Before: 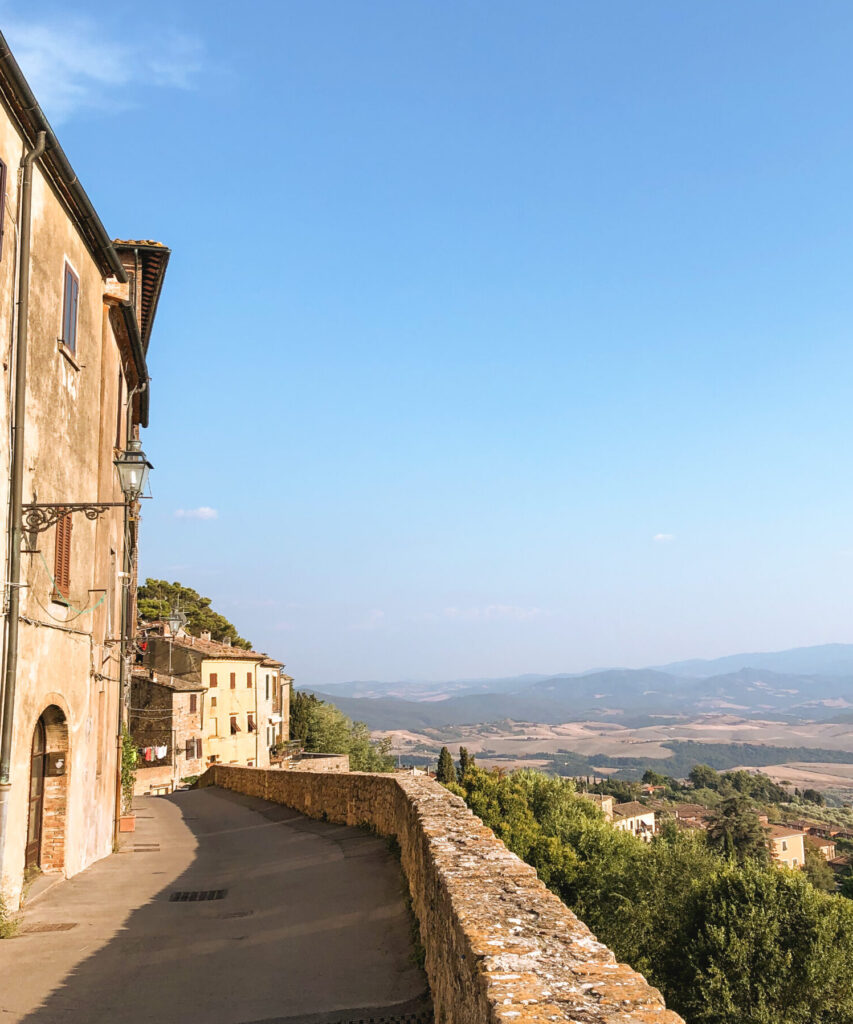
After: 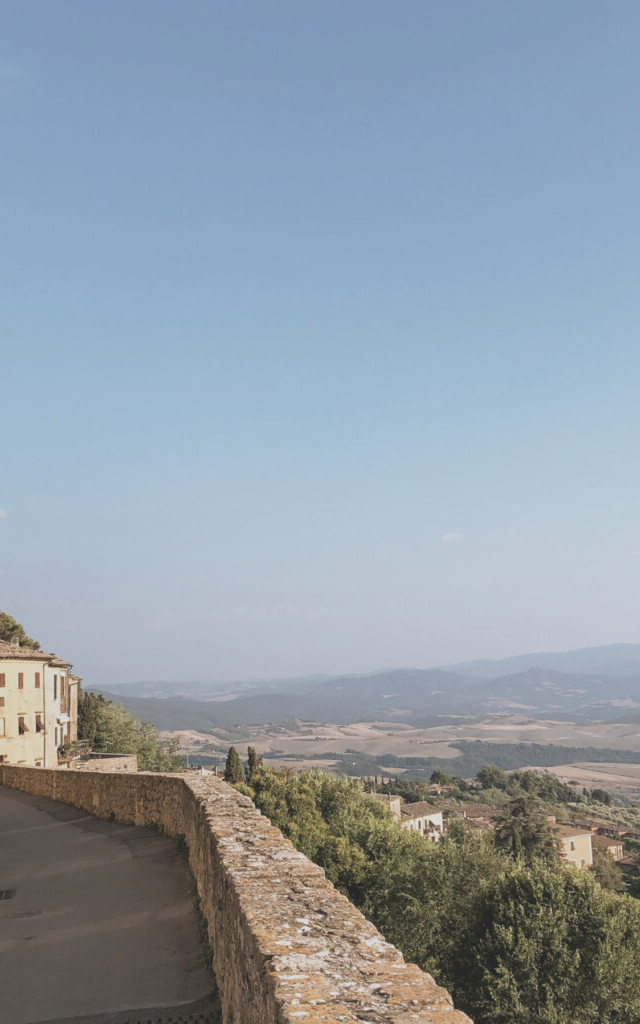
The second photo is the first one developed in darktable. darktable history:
crop and rotate: left 24.95%
contrast brightness saturation: contrast -0.242, saturation -0.432
